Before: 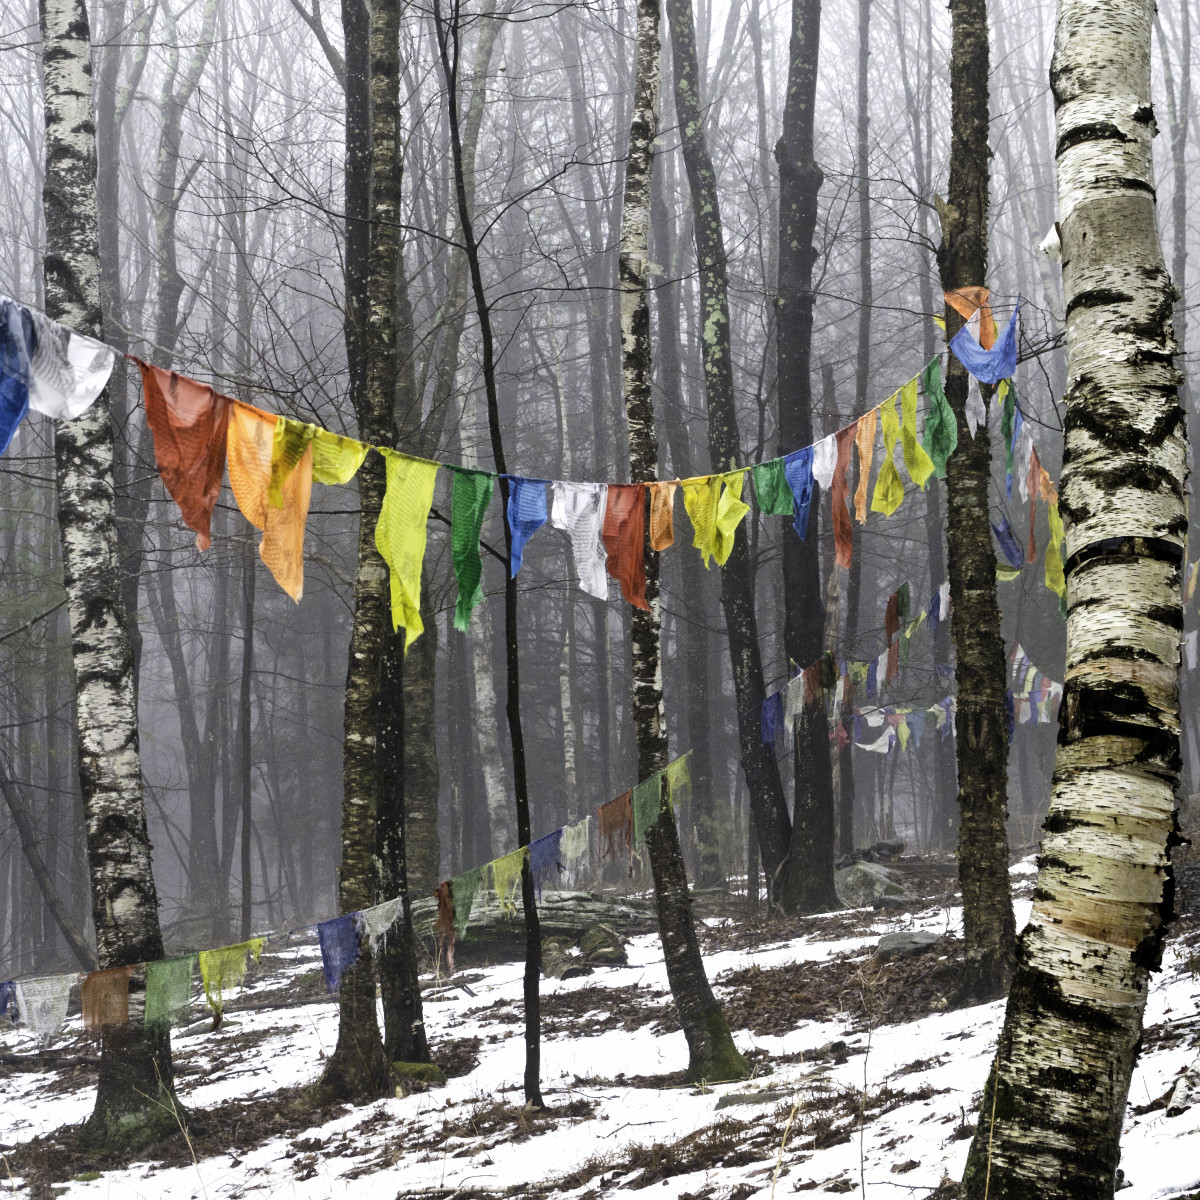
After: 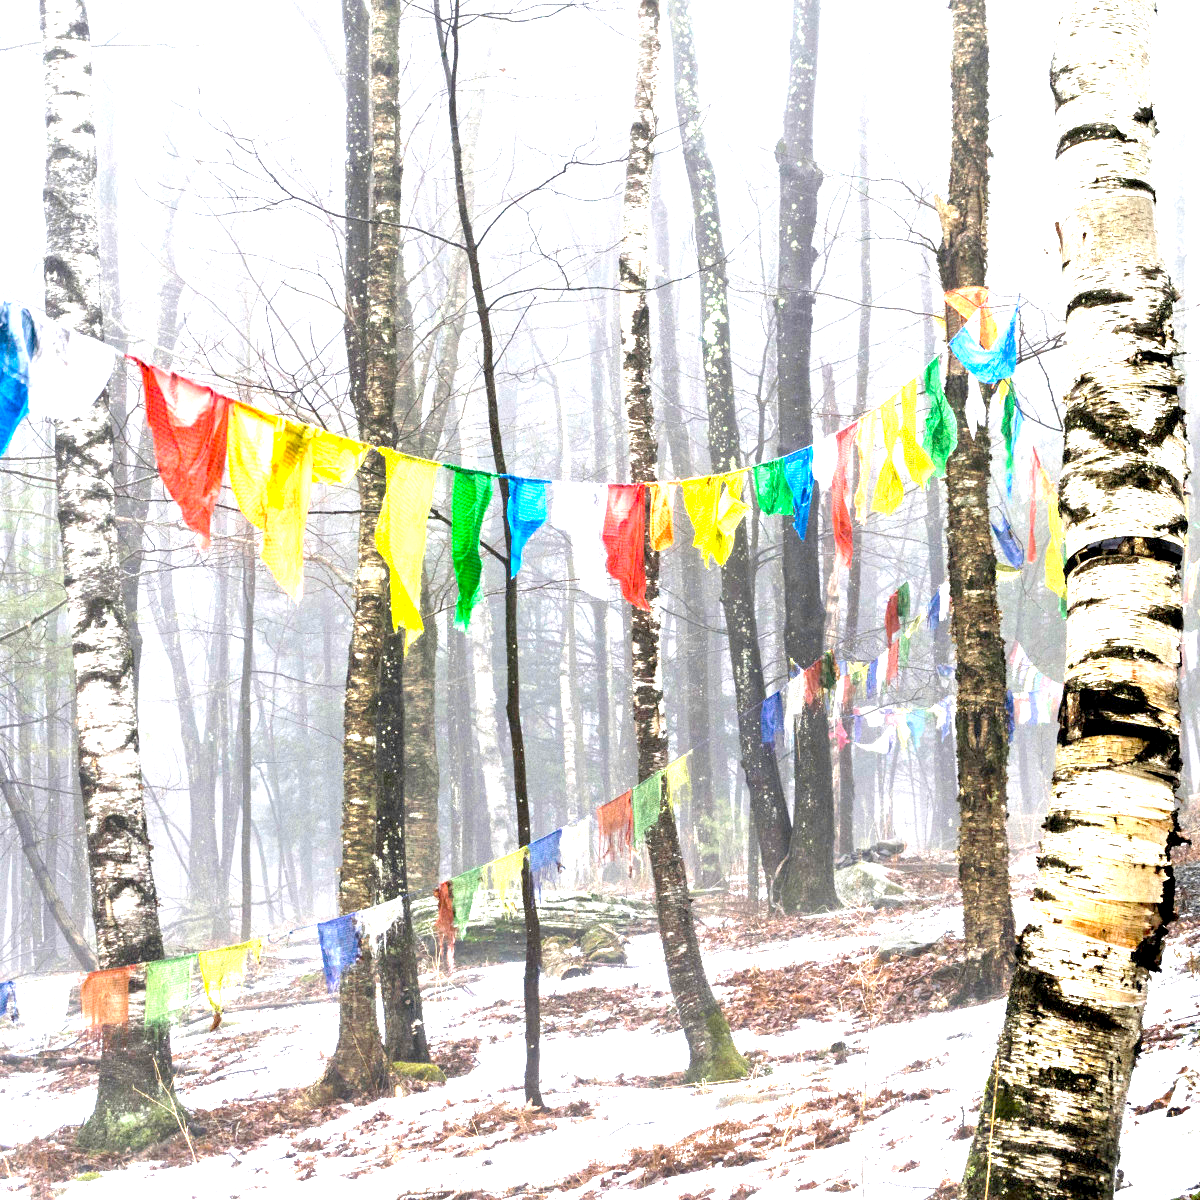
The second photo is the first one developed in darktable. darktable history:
exposure: black level correction 0.001, exposure 1.994 EV, compensate exposure bias true, compensate highlight preservation false
color zones: curves: ch0 [(0.257, 0.558) (0.75, 0.565)]; ch1 [(0.004, 0.857) (0.14, 0.416) (0.257, 0.695) (0.442, 0.032) (0.736, 0.266) (0.891, 0.741)]; ch2 [(0, 0.623) (0.112, 0.436) (0.271, 0.474) (0.516, 0.64) (0.743, 0.286)], mix -121.04%
